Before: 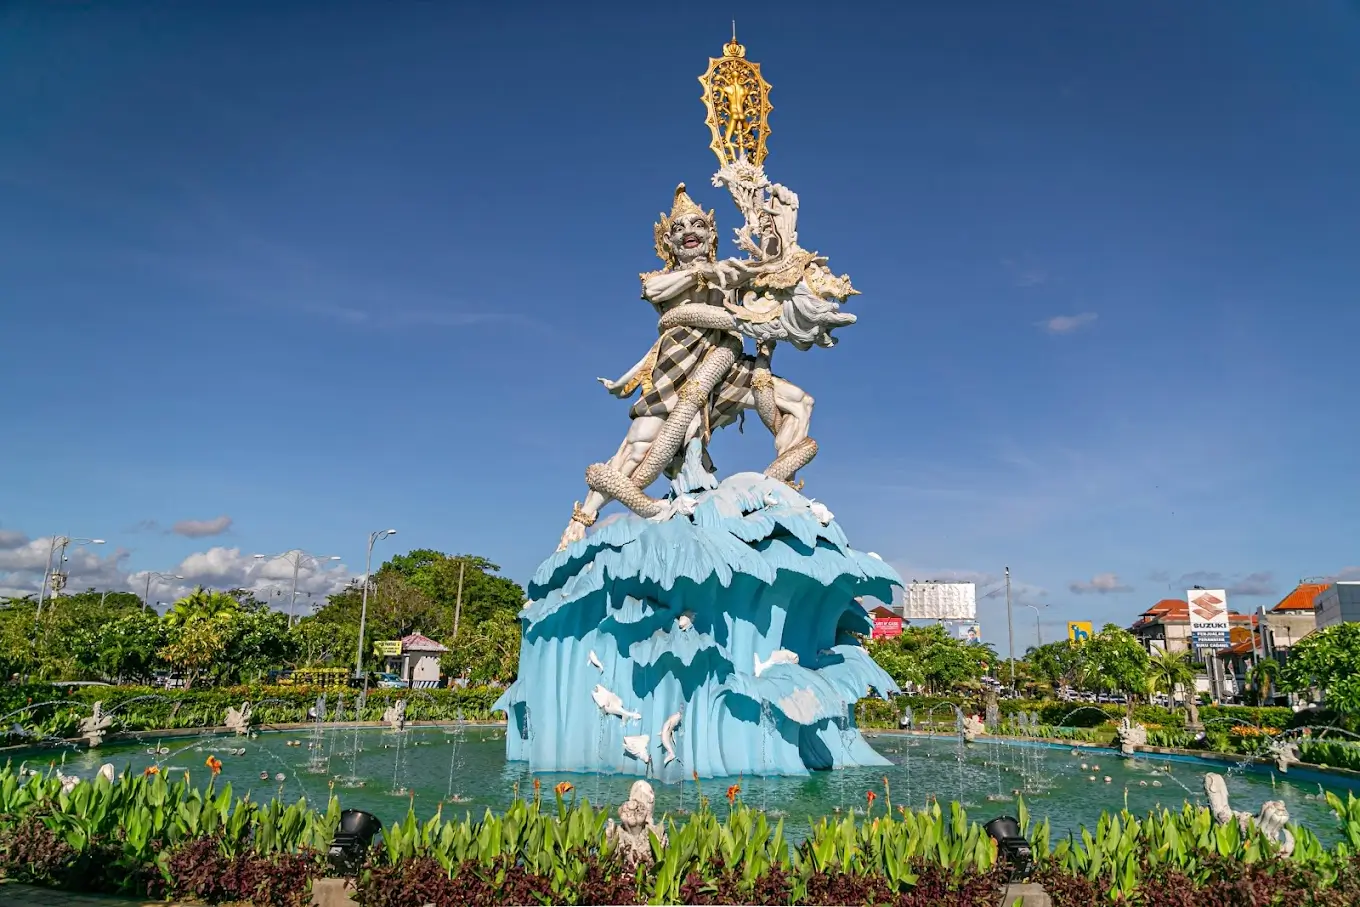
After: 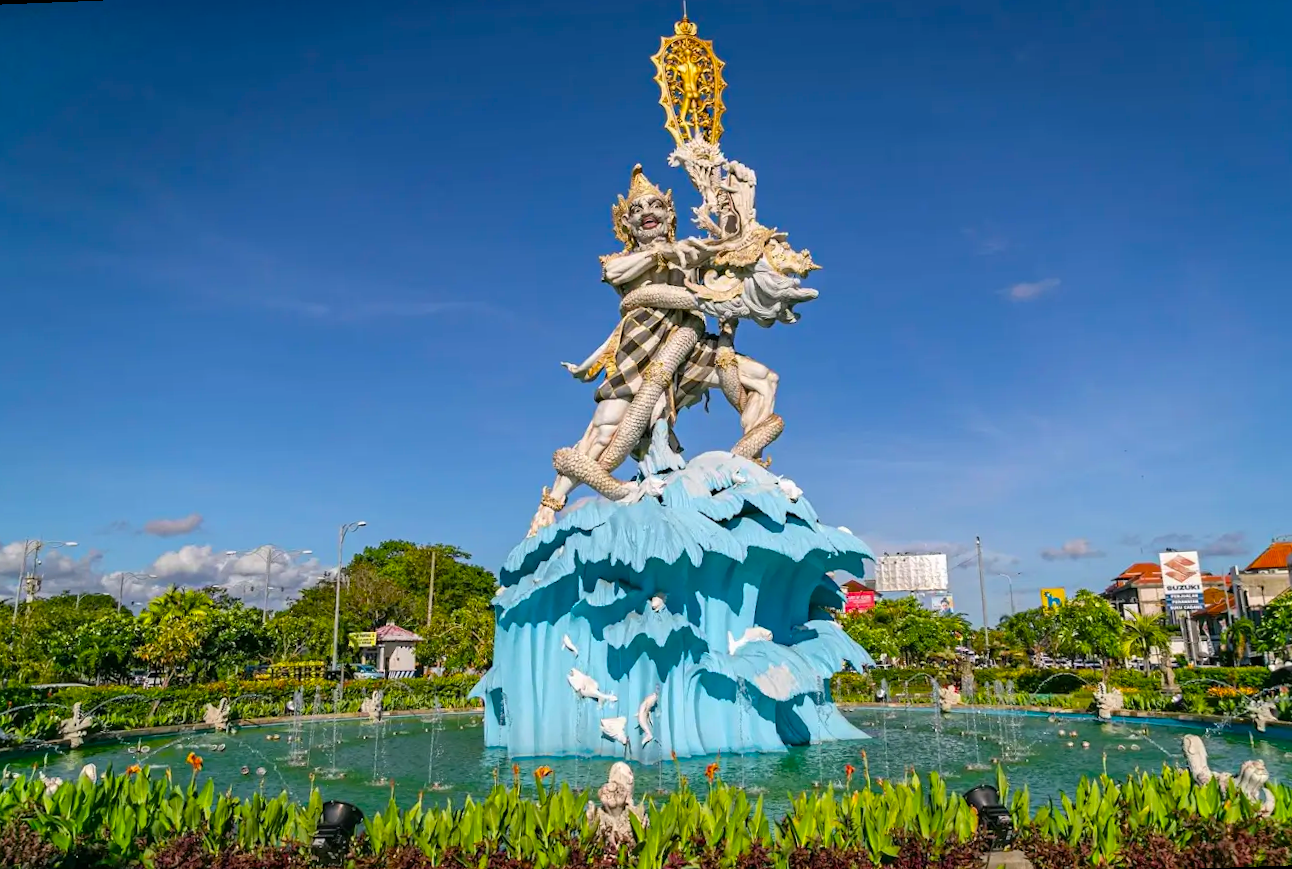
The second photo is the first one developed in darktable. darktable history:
rotate and perspective: rotation -2.12°, lens shift (vertical) 0.009, lens shift (horizontal) -0.008, automatic cropping original format, crop left 0.036, crop right 0.964, crop top 0.05, crop bottom 0.959
color balance rgb: linear chroma grading › global chroma 8.33%, perceptual saturation grading › global saturation 18.52%, global vibrance 7.87%
